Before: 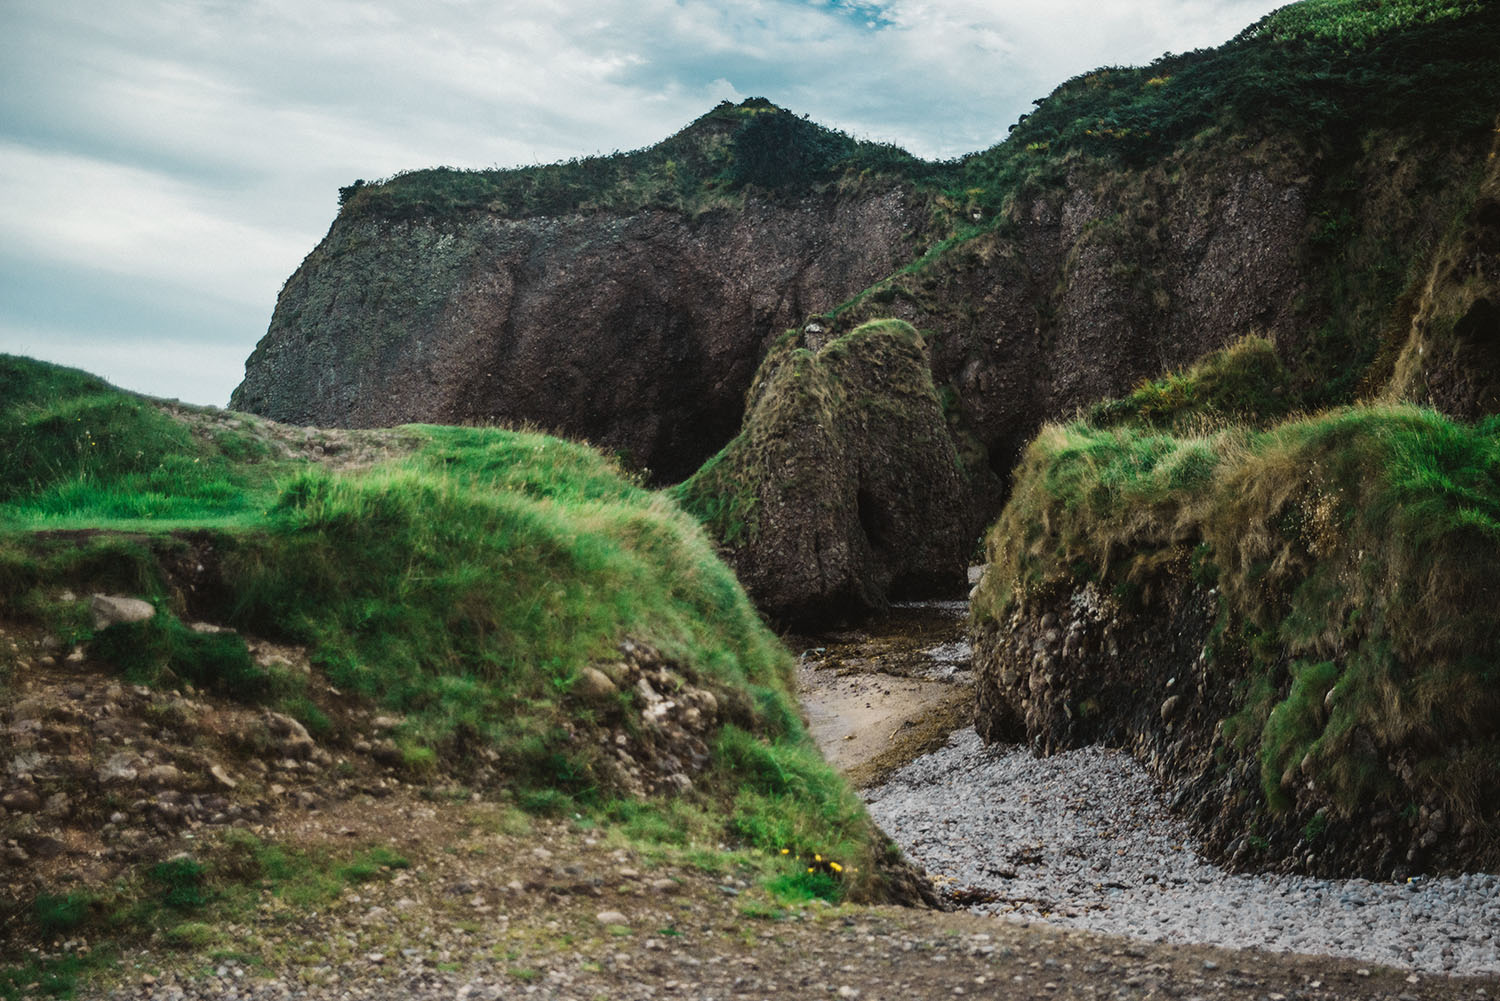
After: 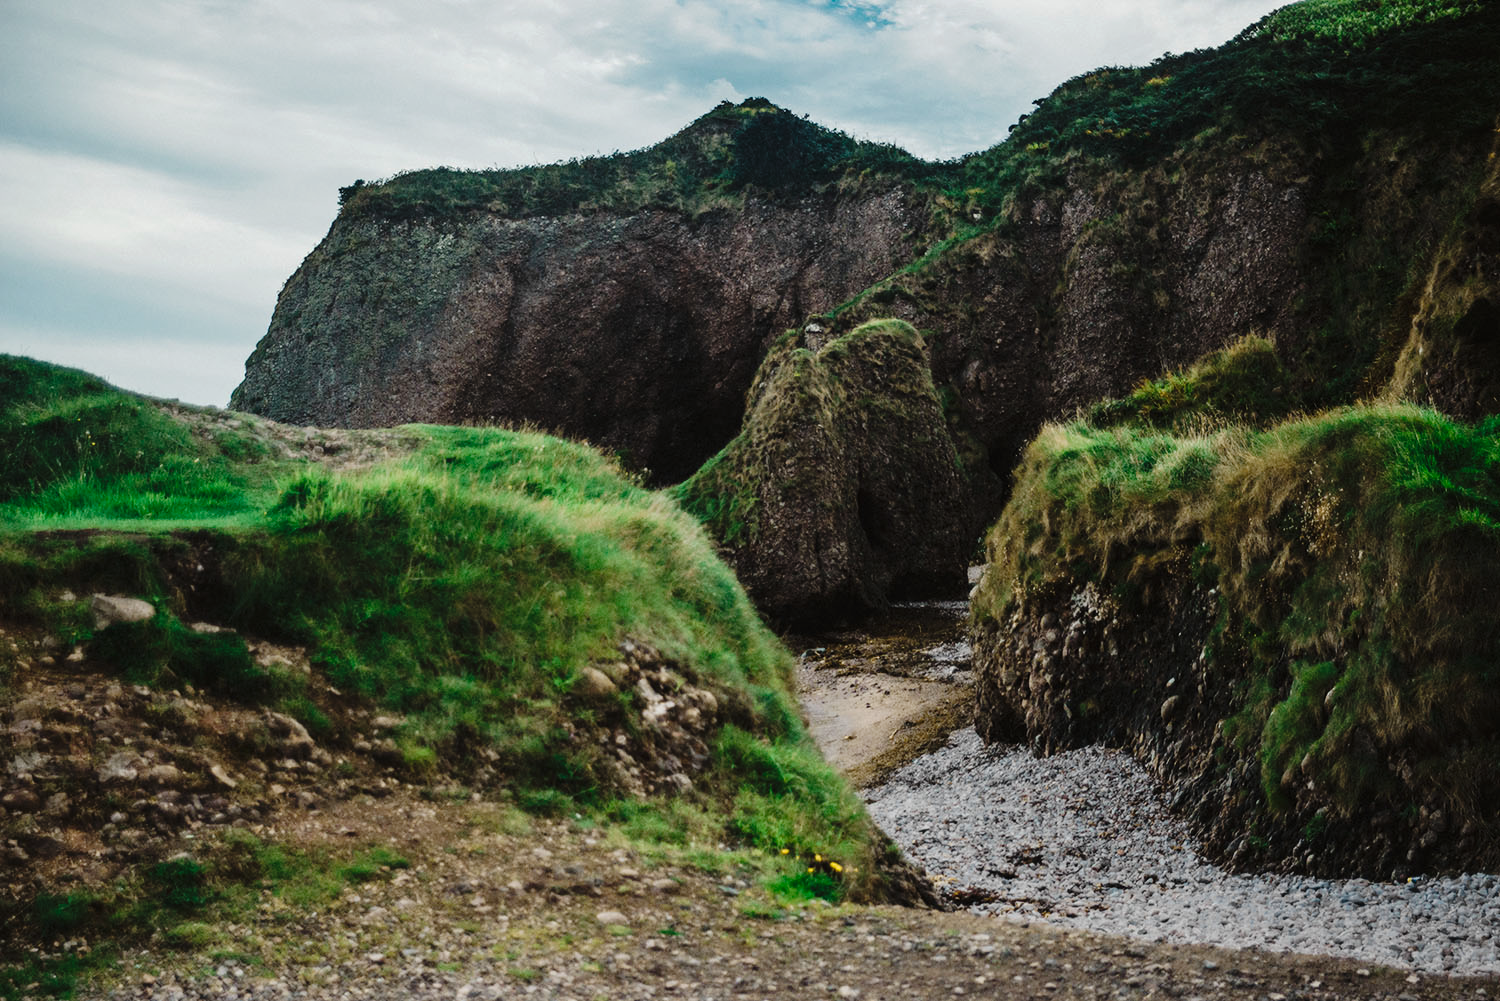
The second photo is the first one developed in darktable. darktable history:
tone curve: curves: ch0 [(0, 0) (0.003, 0.005) (0.011, 0.006) (0.025, 0.013) (0.044, 0.027) (0.069, 0.042) (0.1, 0.06) (0.136, 0.085) (0.177, 0.118) (0.224, 0.171) (0.277, 0.239) (0.335, 0.314) (0.399, 0.394) (0.468, 0.473) (0.543, 0.552) (0.623, 0.64) (0.709, 0.718) (0.801, 0.801) (0.898, 0.882) (1, 1)], preserve colors none
